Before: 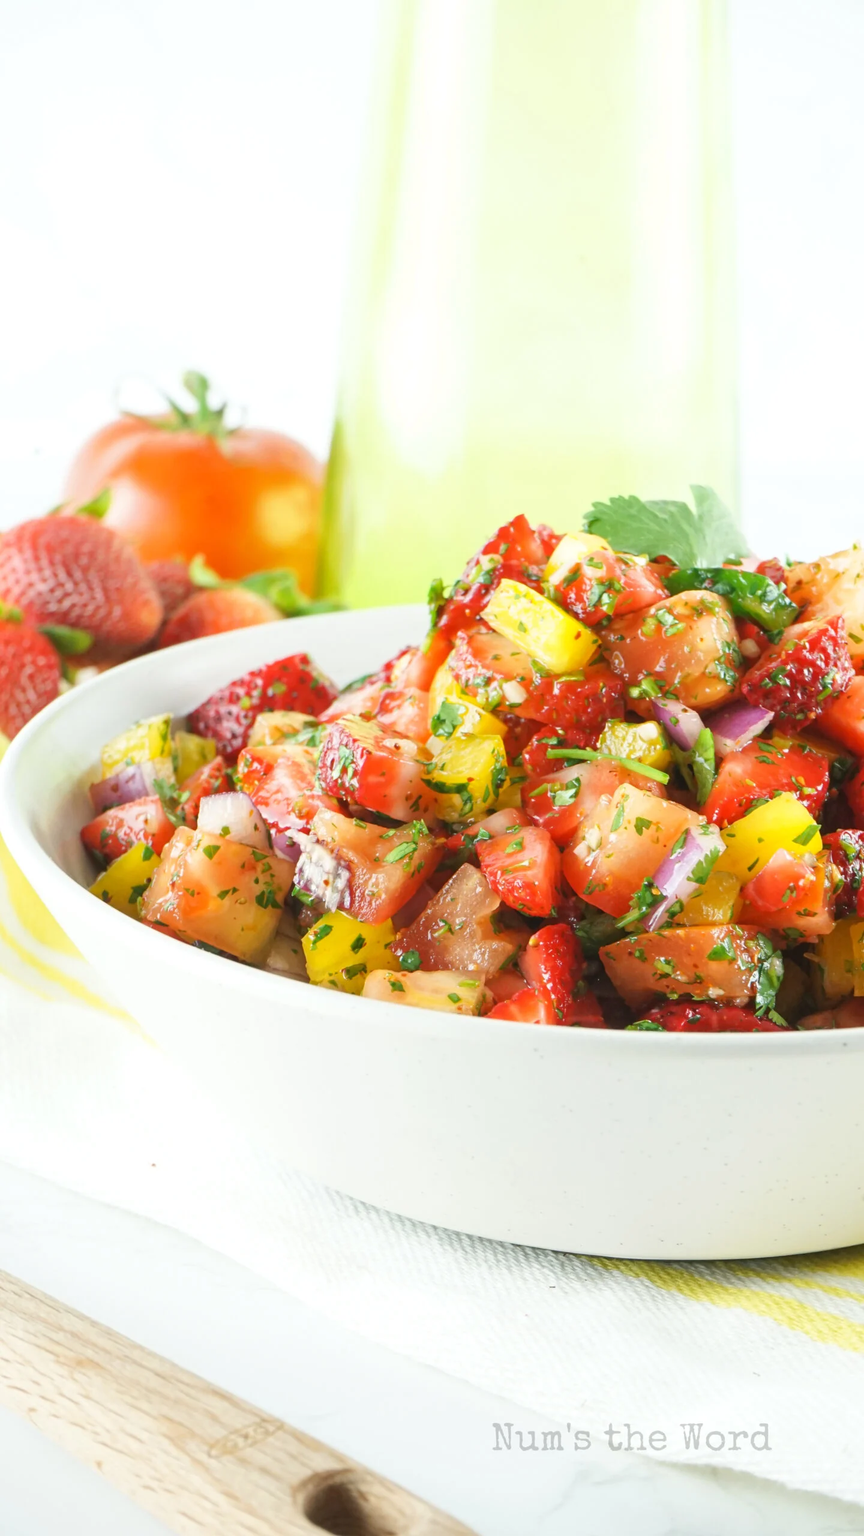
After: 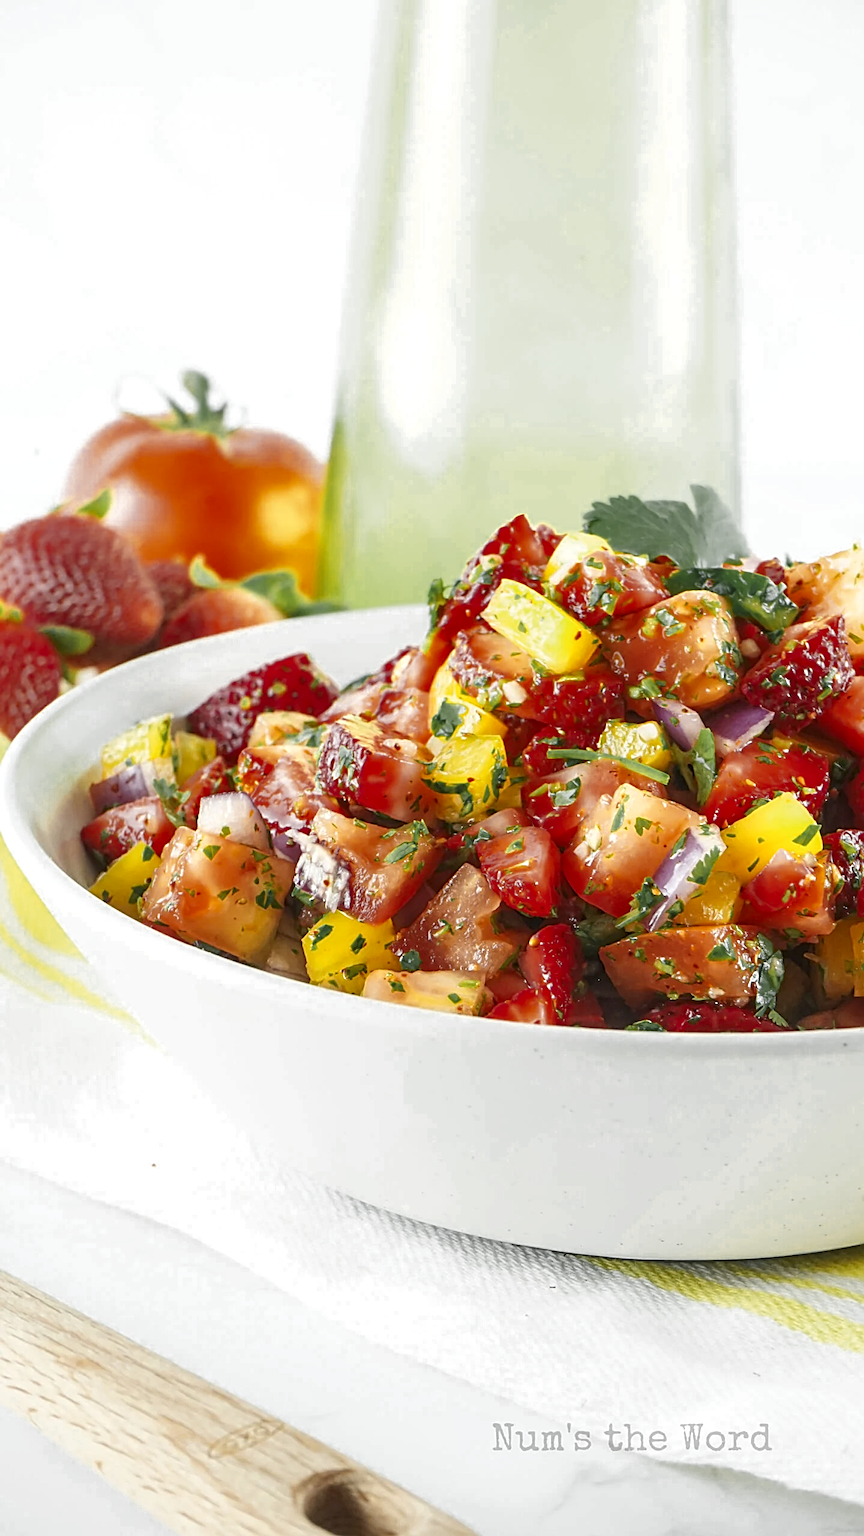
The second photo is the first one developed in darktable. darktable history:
color zones: curves: ch0 [(0.035, 0.242) (0.25, 0.5) (0.384, 0.214) (0.488, 0.255) (0.75, 0.5)]; ch1 [(0.063, 0.379) (0.25, 0.5) (0.354, 0.201) (0.489, 0.085) (0.729, 0.271)]; ch2 [(0.25, 0.5) (0.38, 0.517) (0.442, 0.51) (0.735, 0.456)]
local contrast: on, module defaults
sharpen: radius 2.584, amount 0.688
